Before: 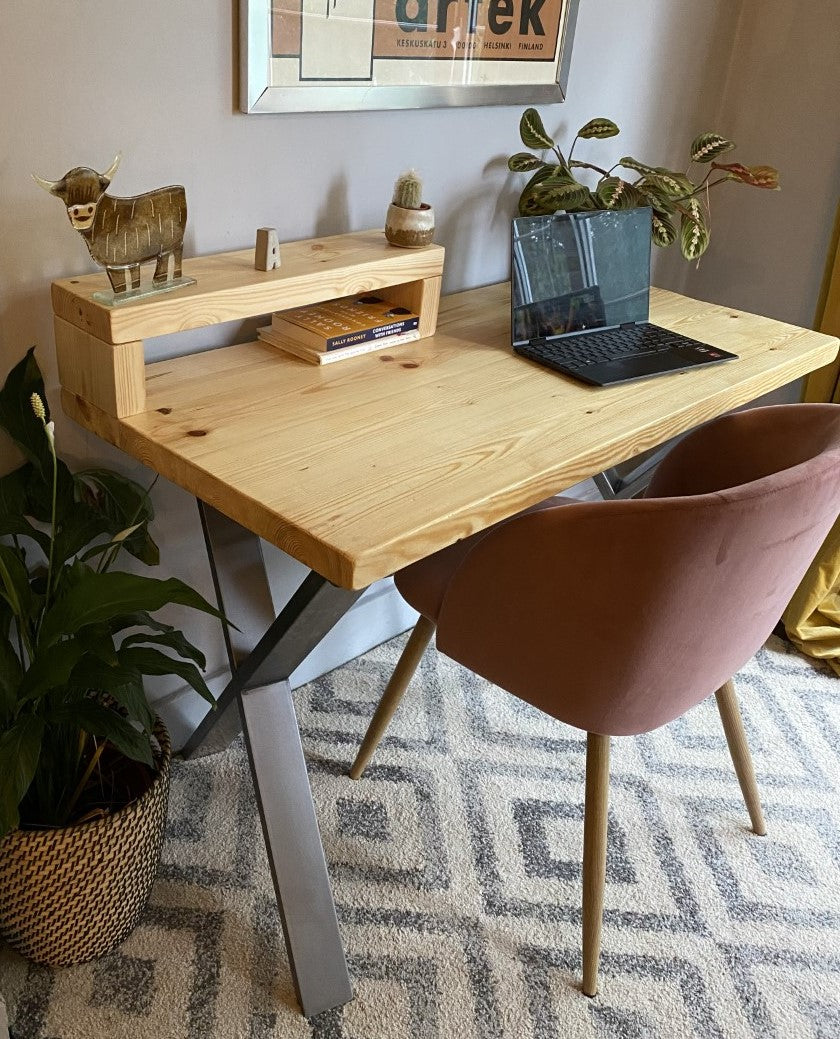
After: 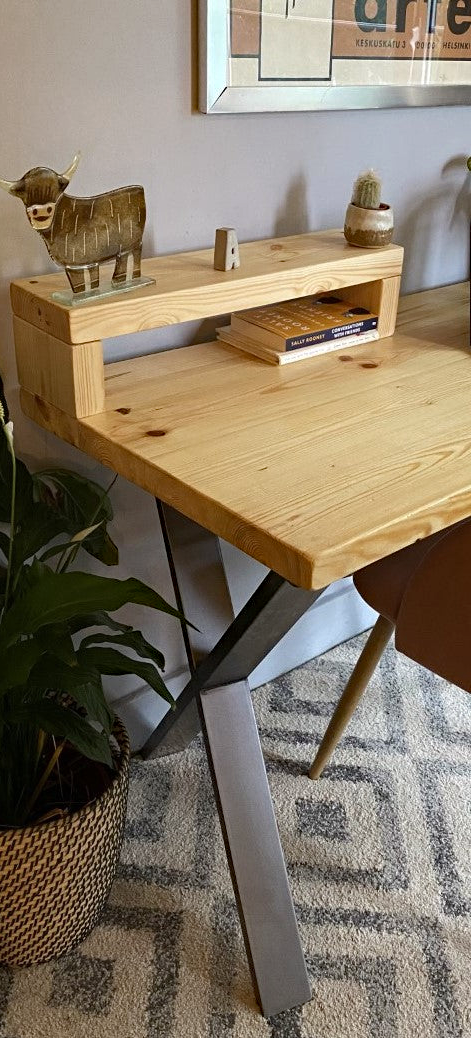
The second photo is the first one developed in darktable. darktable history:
haze removal: compatibility mode true, adaptive false
crop: left 4.885%, right 38.936%
